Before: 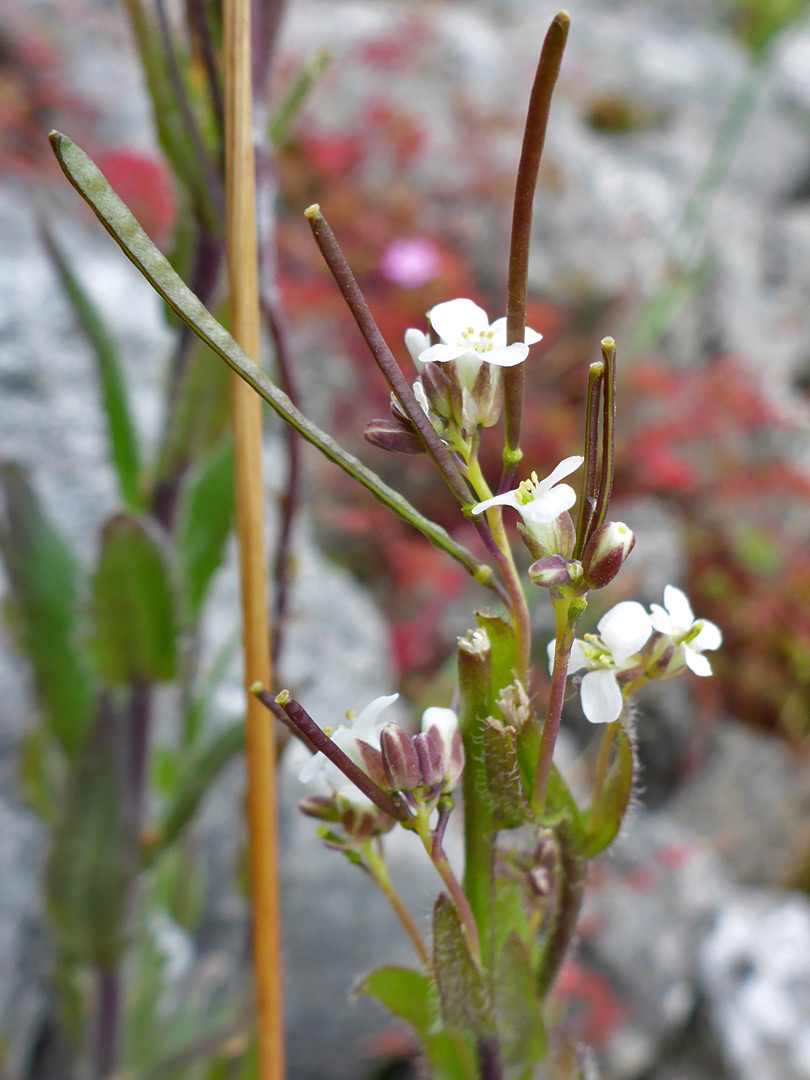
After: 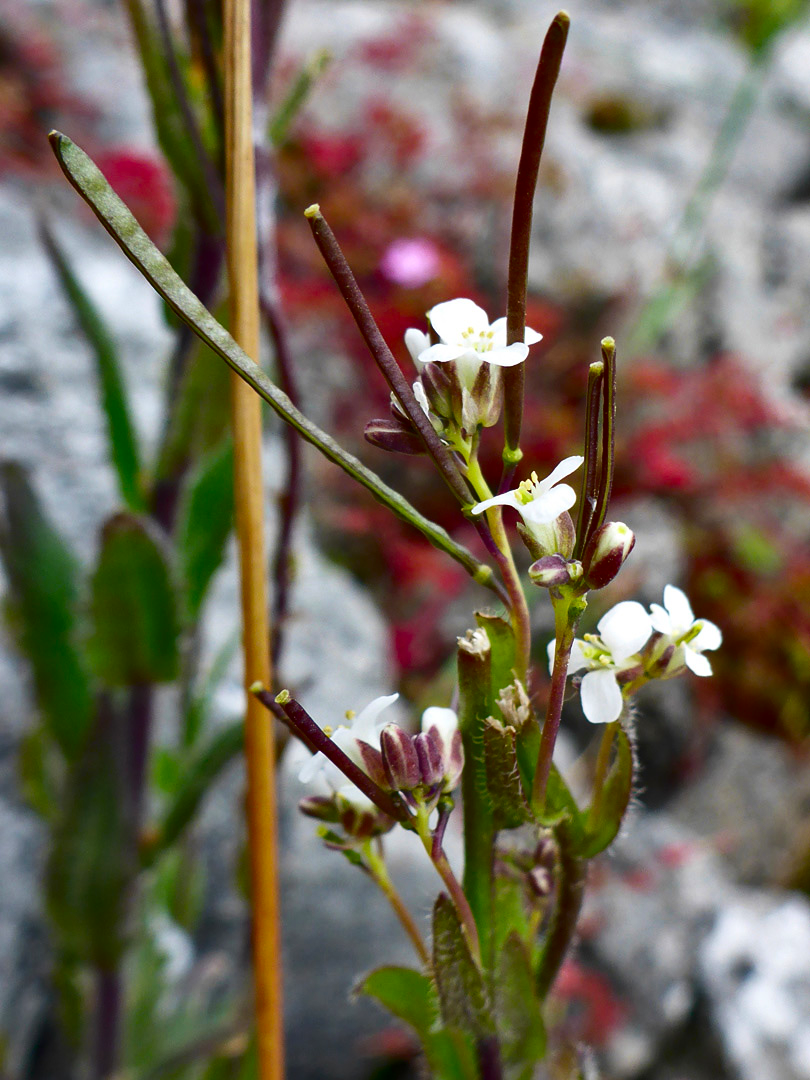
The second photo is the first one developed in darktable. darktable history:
contrast brightness saturation: contrast 0.215, brightness -0.181, saturation 0.238
